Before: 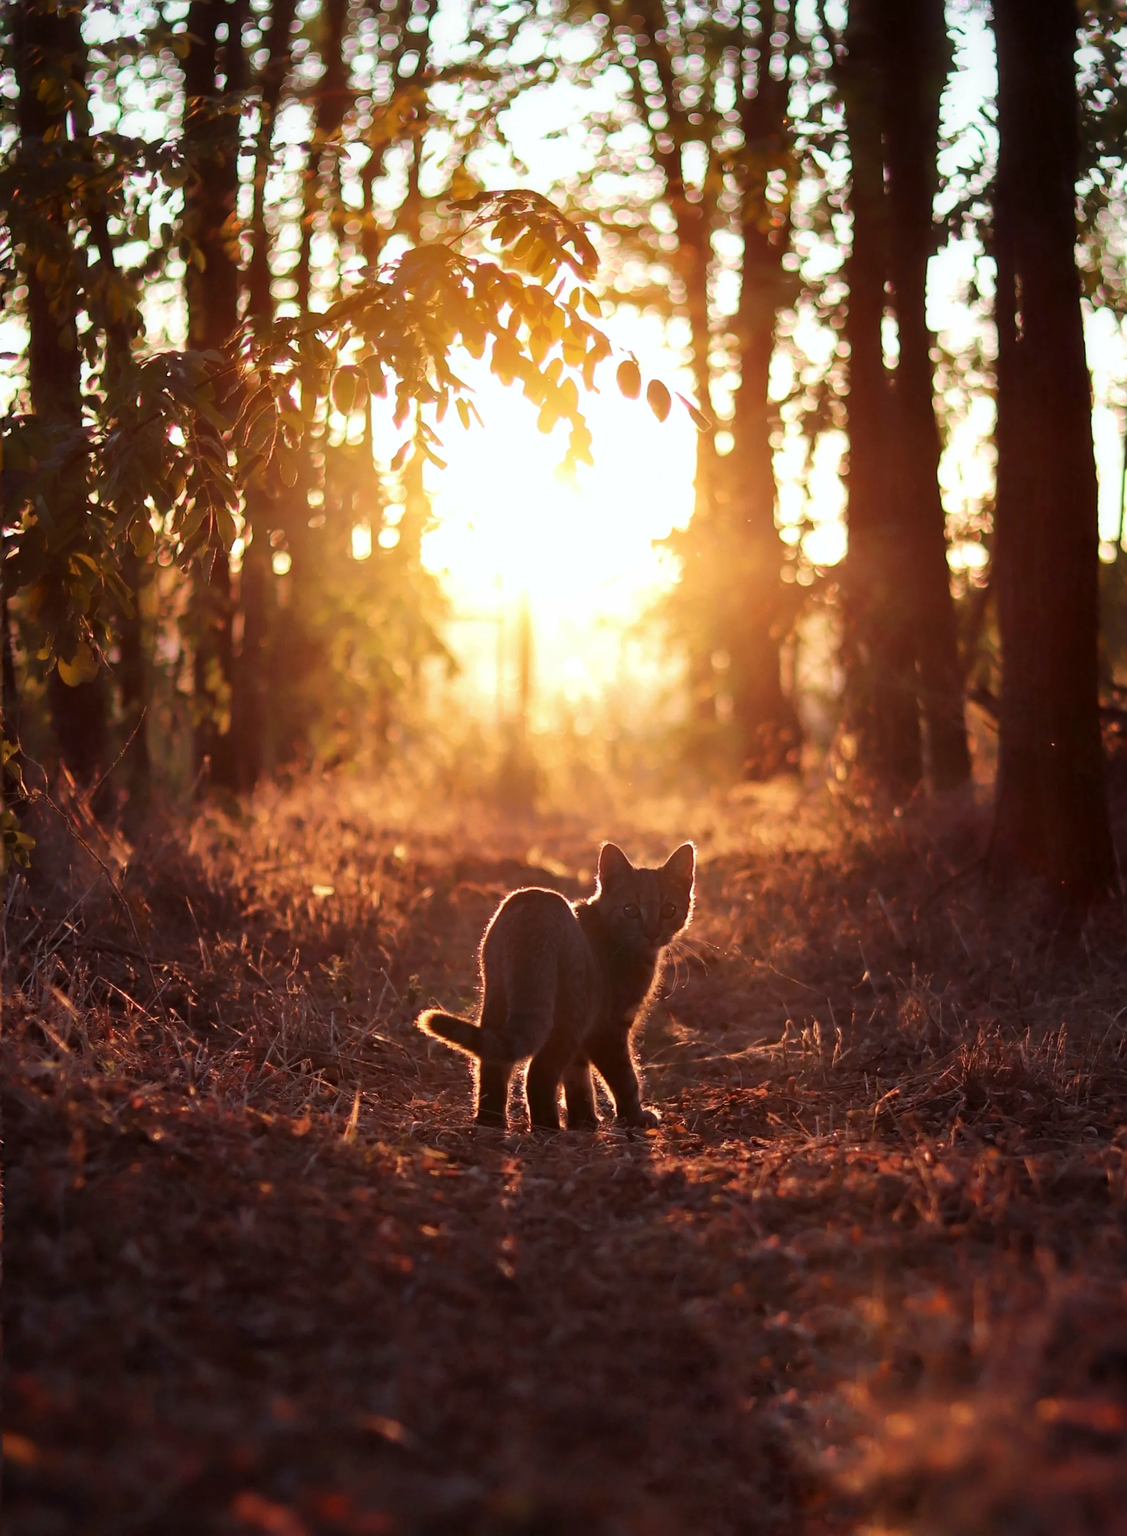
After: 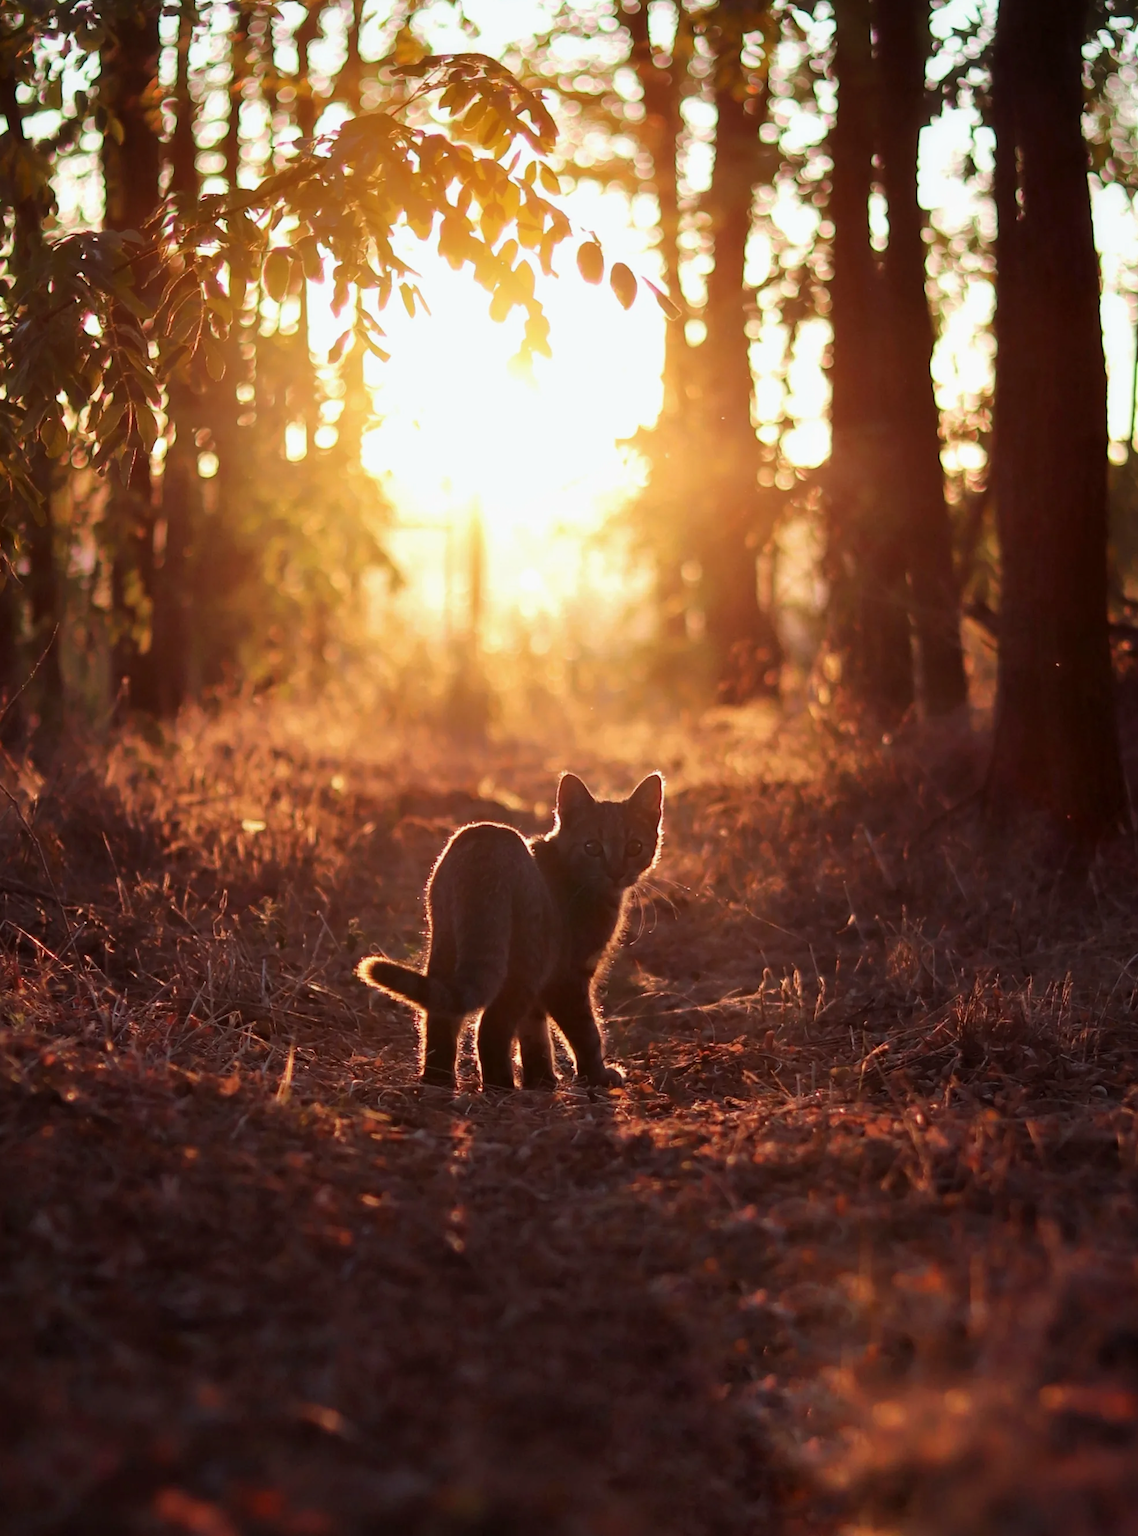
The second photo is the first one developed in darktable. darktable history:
crop and rotate: left 8.262%, top 9.226%
exposure: exposure -0.072 EV, compensate highlight preservation false
tone equalizer: on, module defaults
